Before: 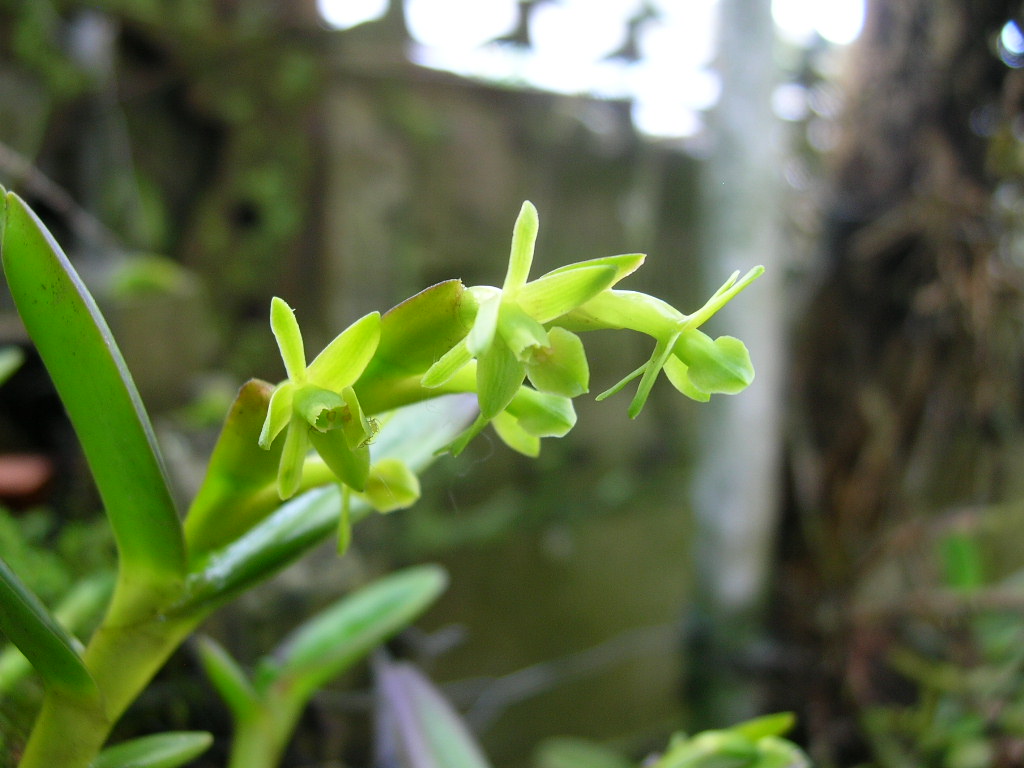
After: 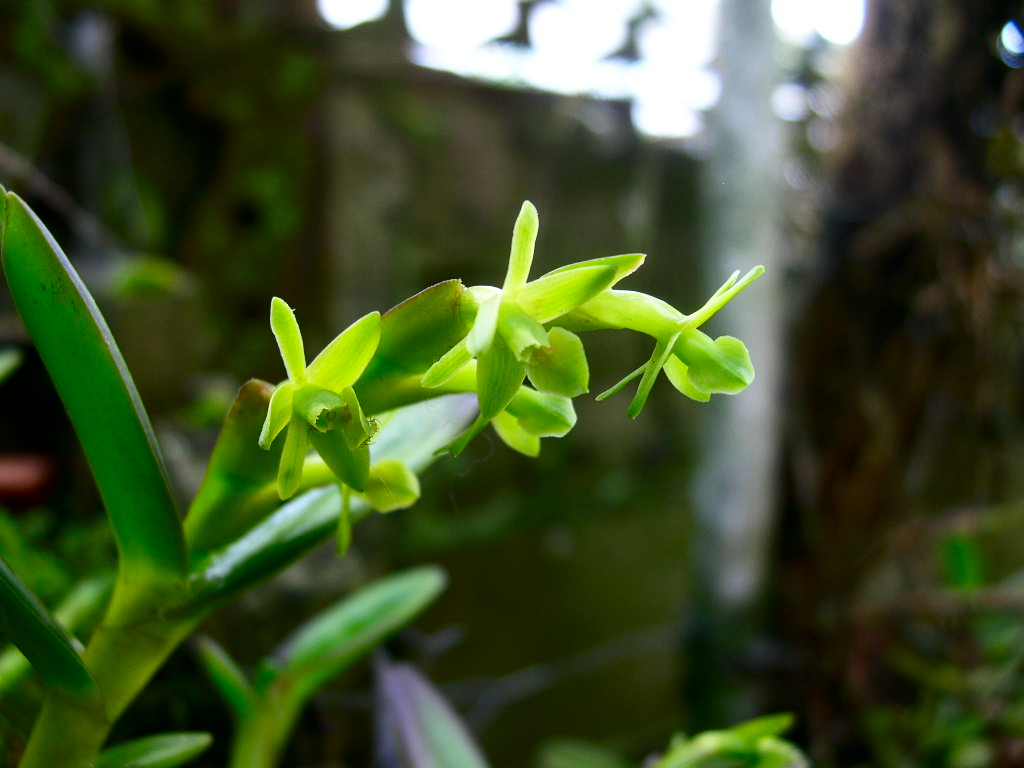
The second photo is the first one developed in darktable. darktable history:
contrast brightness saturation: contrast 0.129, brightness -0.237, saturation 0.141
